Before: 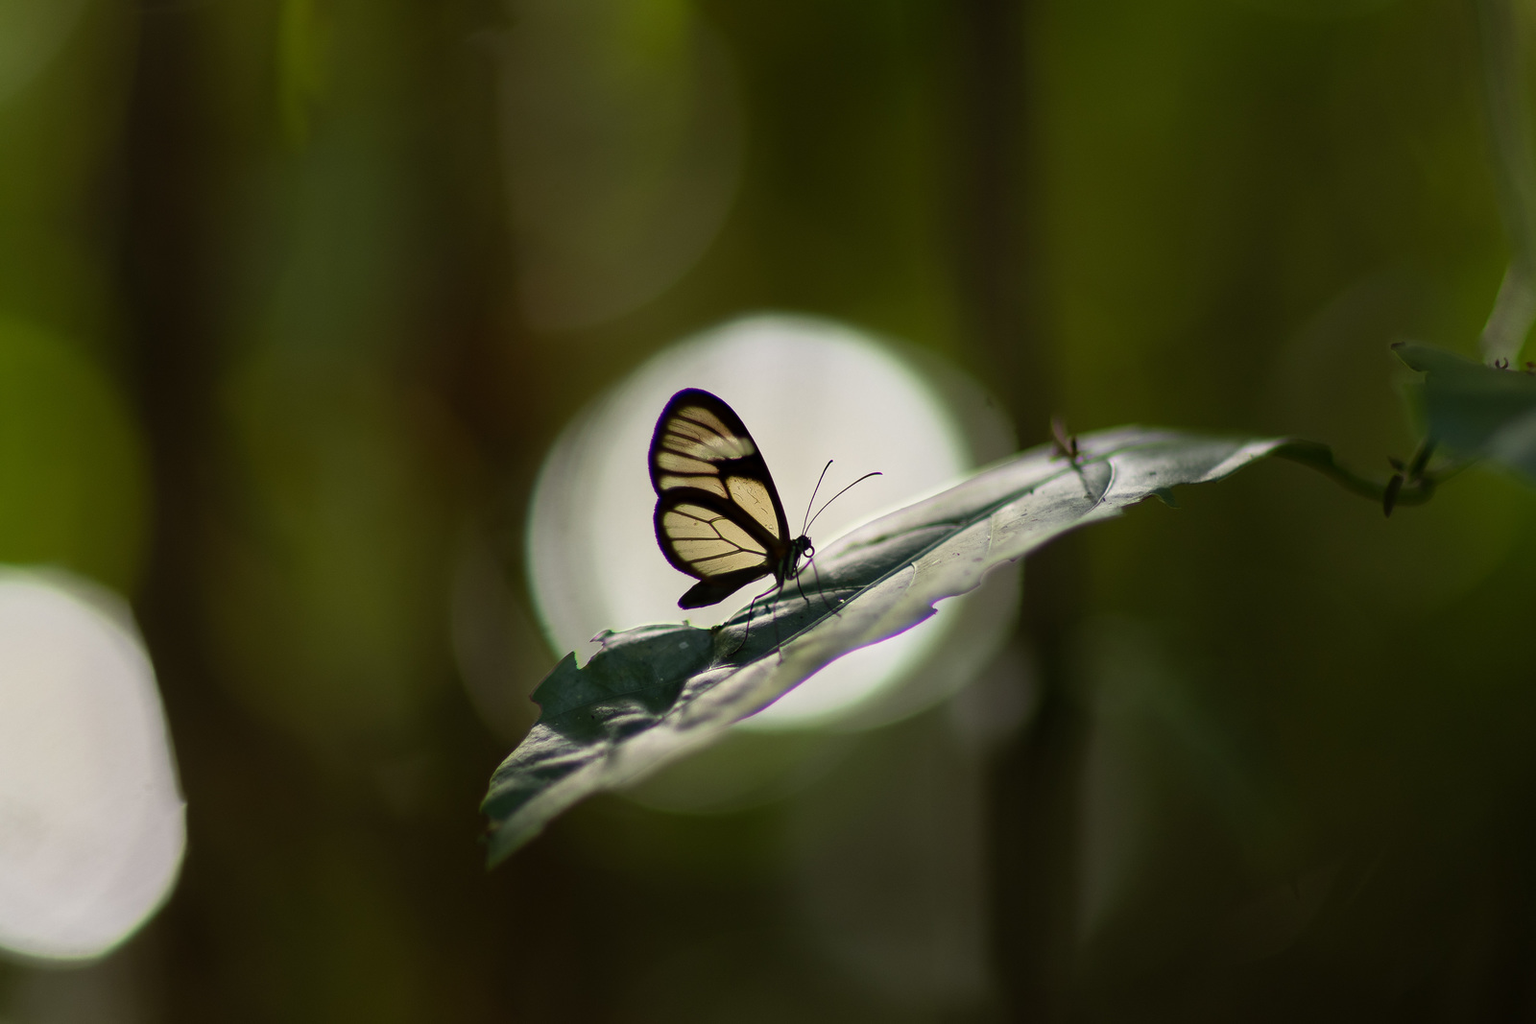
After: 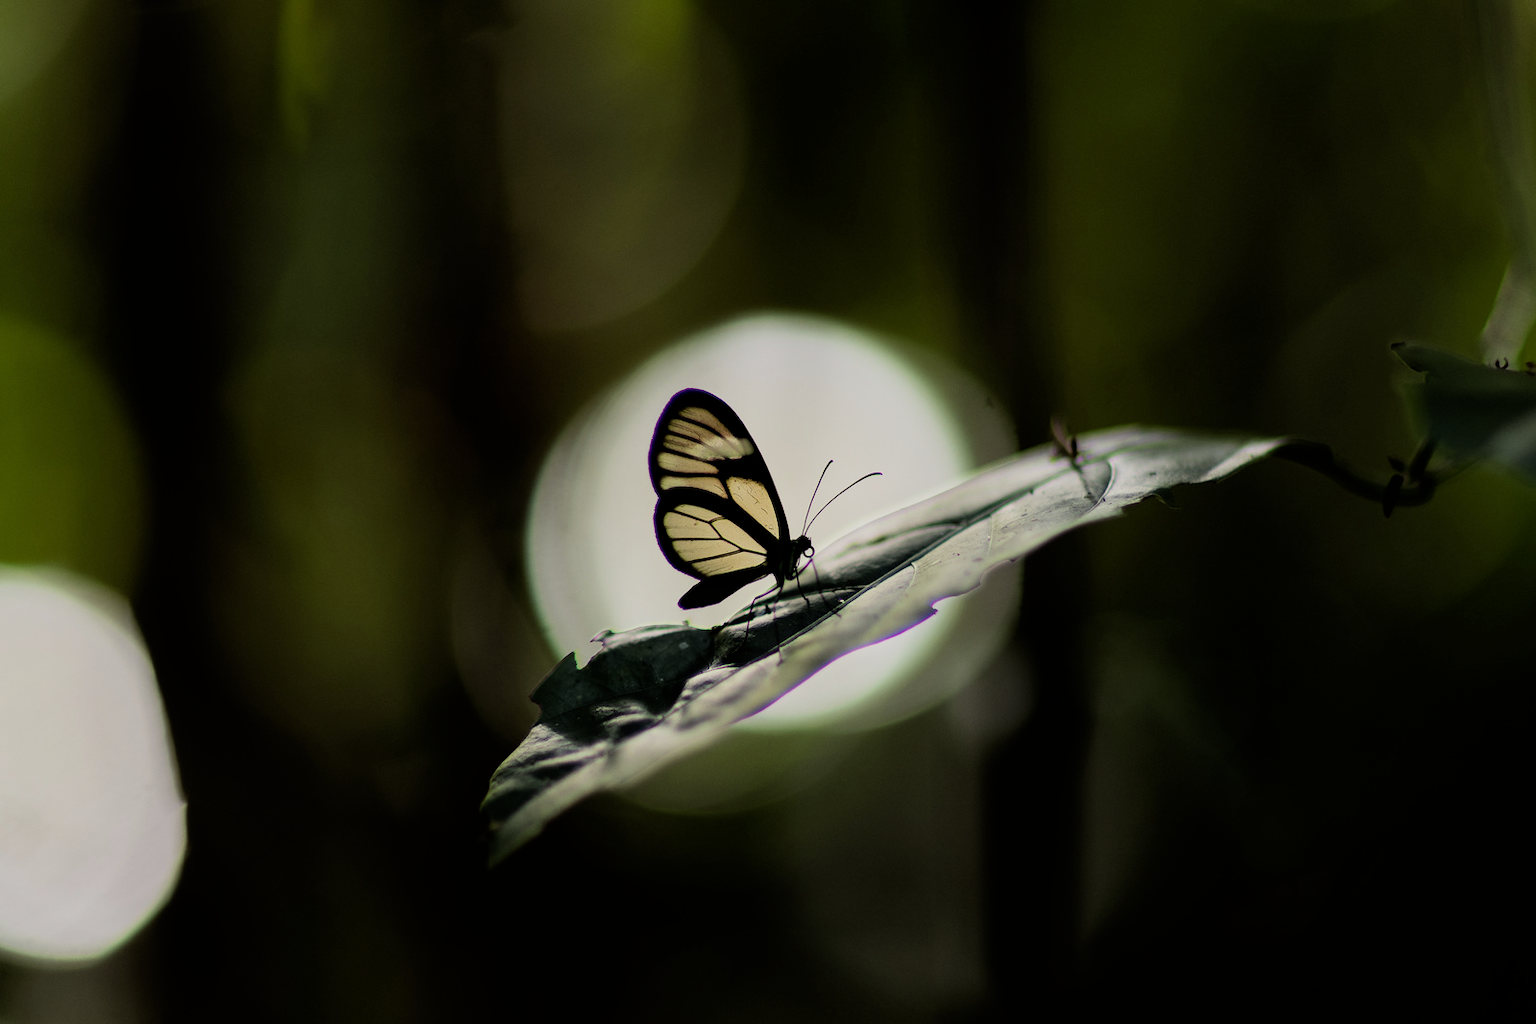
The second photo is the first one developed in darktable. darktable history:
filmic rgb: black relative exposure -5.03 EV, white relative exposure 3.98 EV, hardness 2.88, contrast 1.186
